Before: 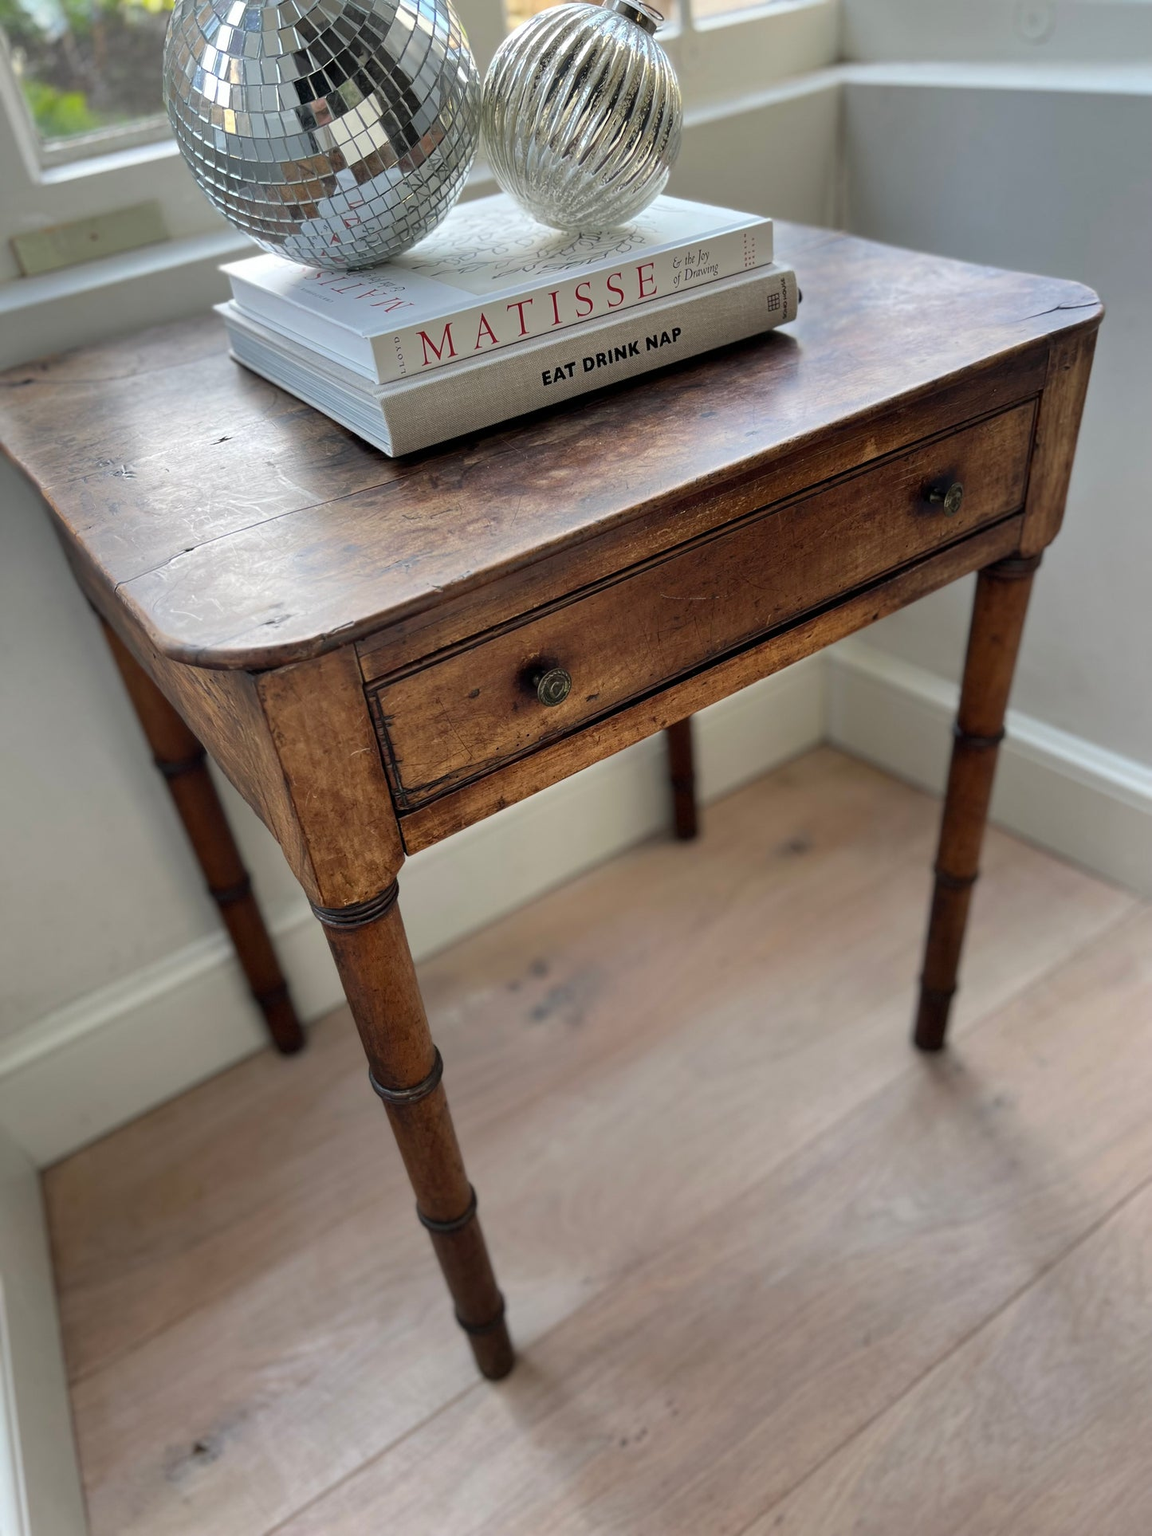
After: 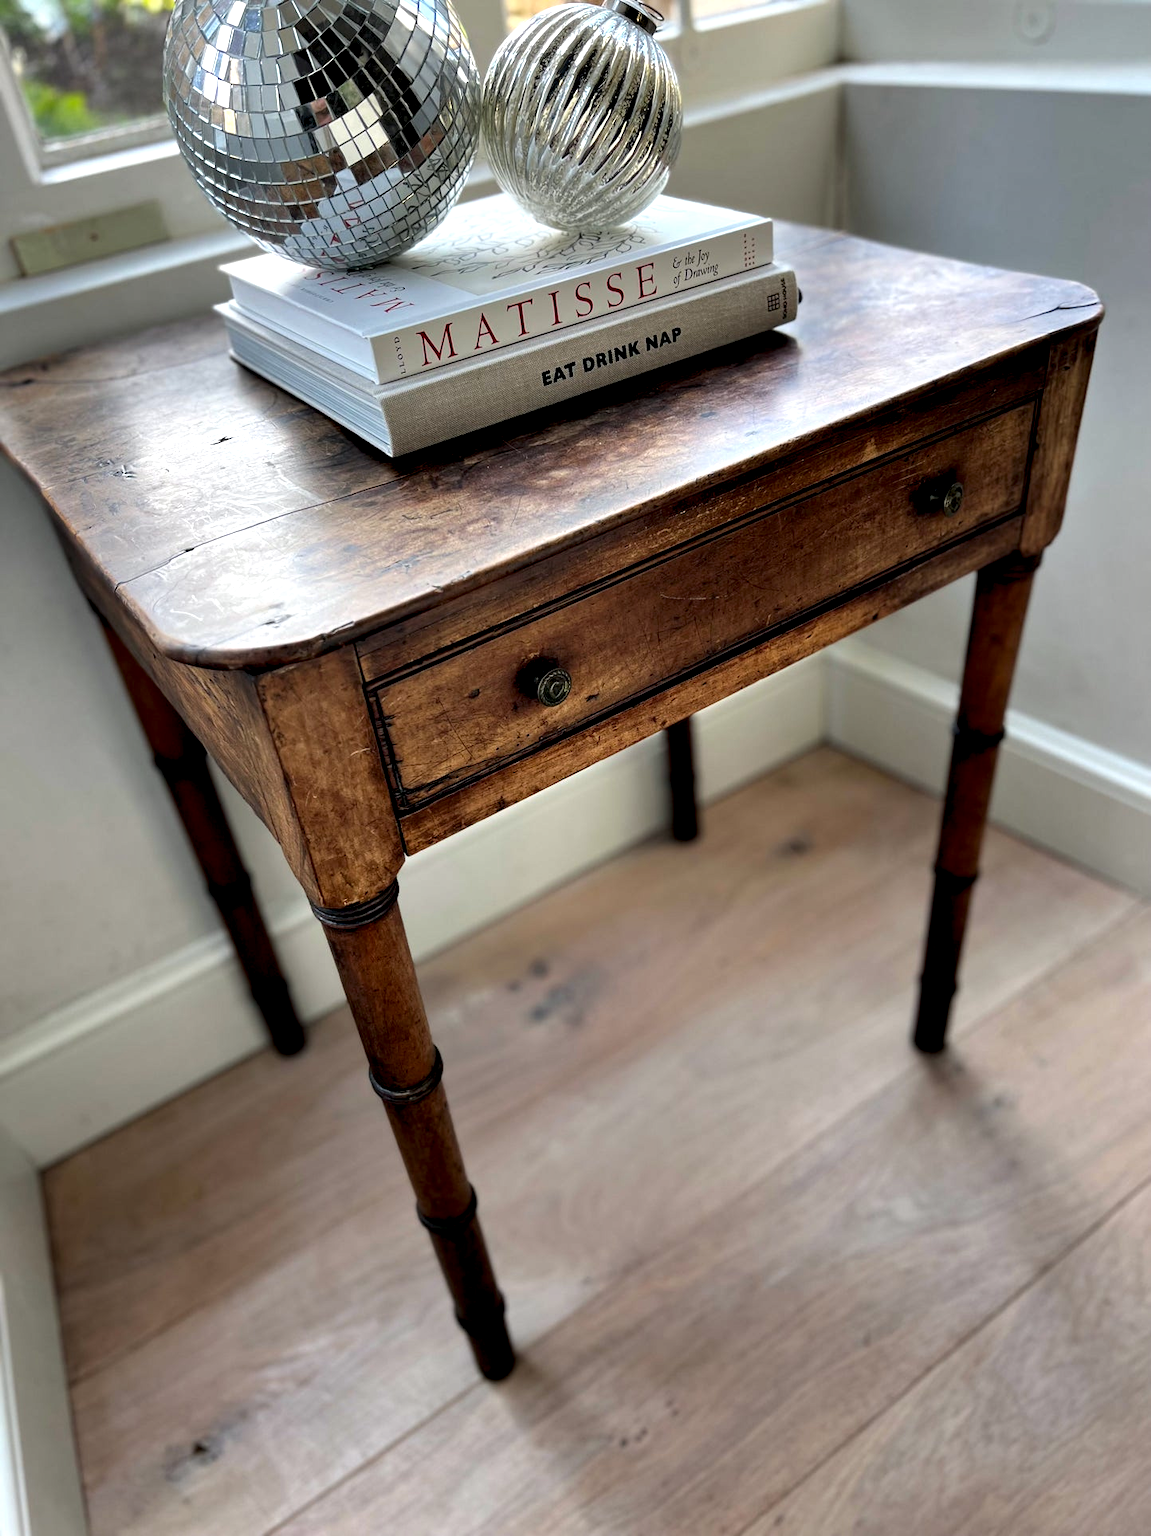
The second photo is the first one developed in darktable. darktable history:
contrast equalizer: octaves 7, y [[0.6 ×6], [0.55 ×6], [0 ×6], [0 ×6], [0 ×6]]
